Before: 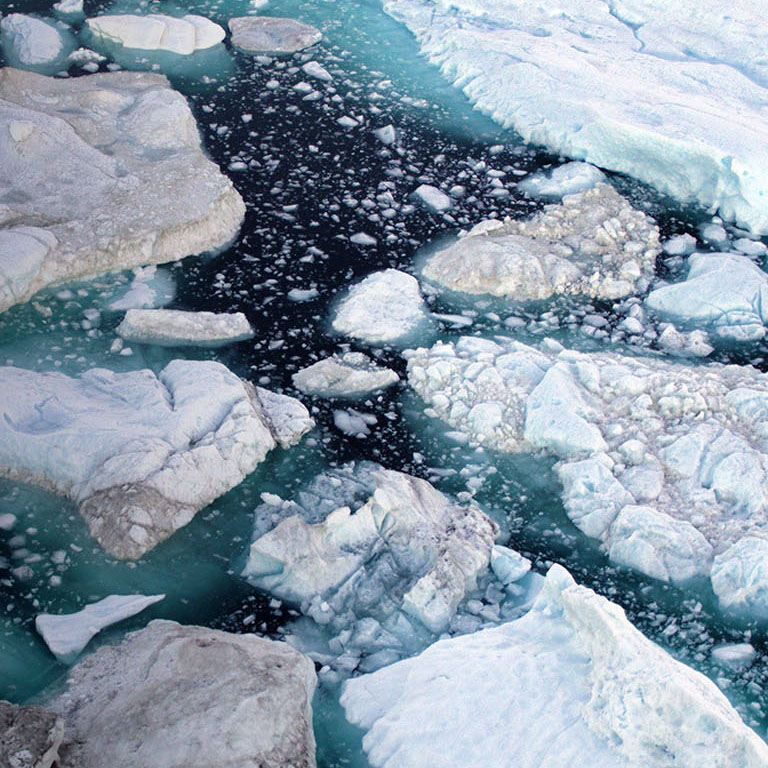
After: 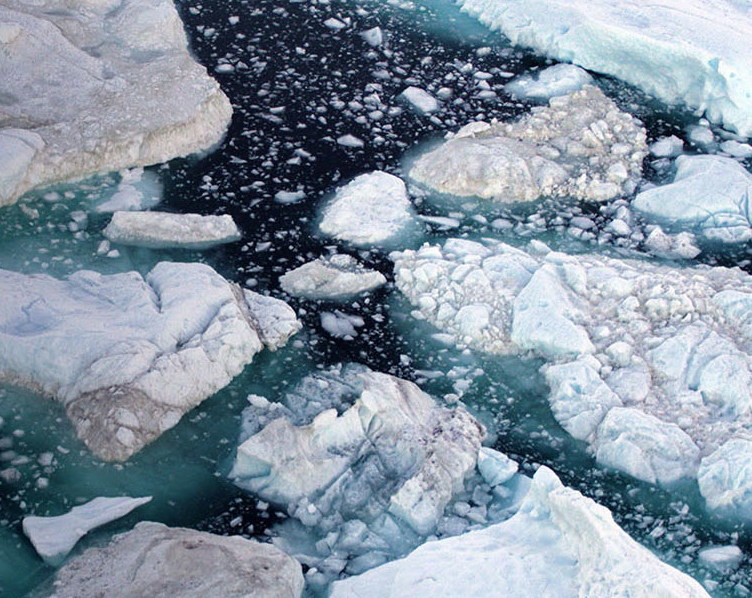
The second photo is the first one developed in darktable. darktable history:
contrast brightness saturation: saturation -0.04
crop and rotate: left 1.814%, top 12.818%, right 0.25%, bottom 9.225%
